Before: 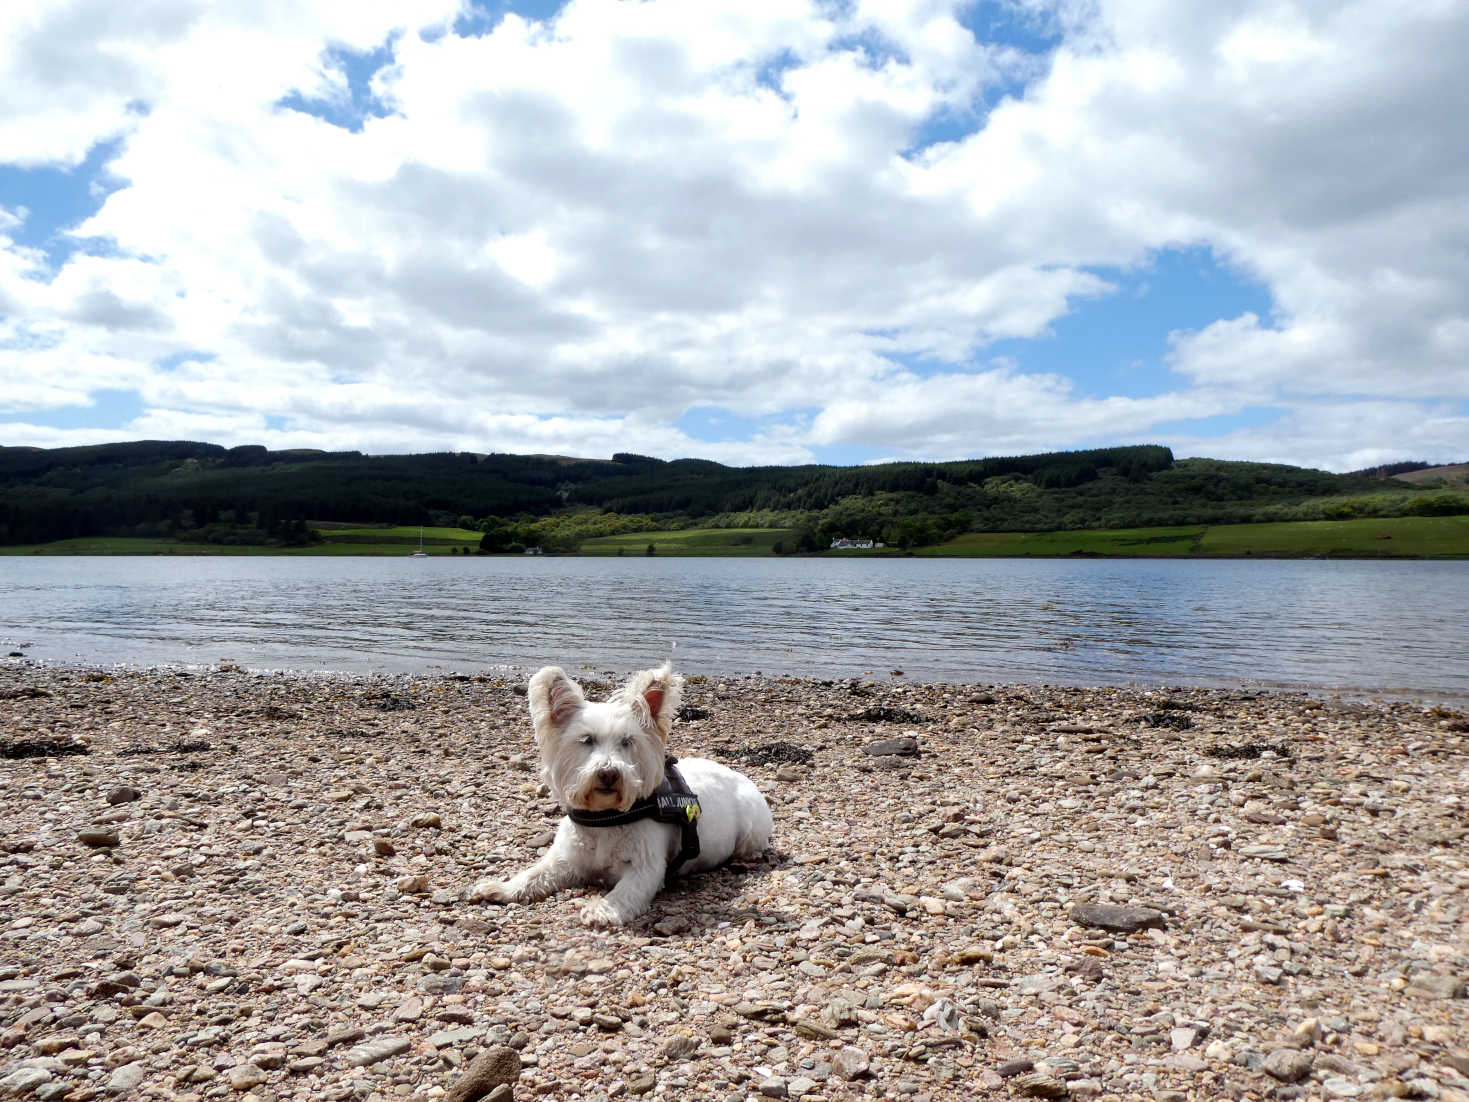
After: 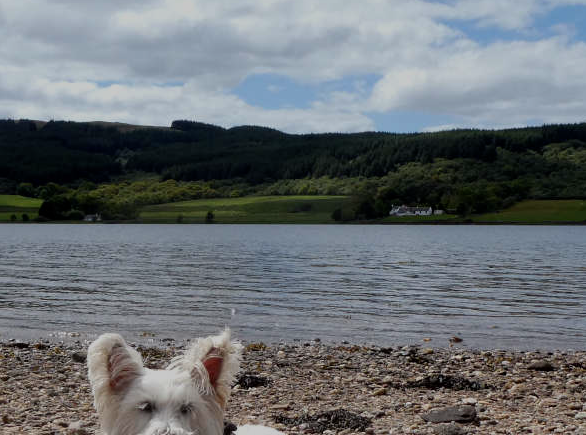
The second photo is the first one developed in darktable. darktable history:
exposure: exposure 0.202 EV, compensate exposure bias true, compensate highlight preservation false
crop: left 30.021%, top 30.254%, right 30.041%, bottom 30.201%
